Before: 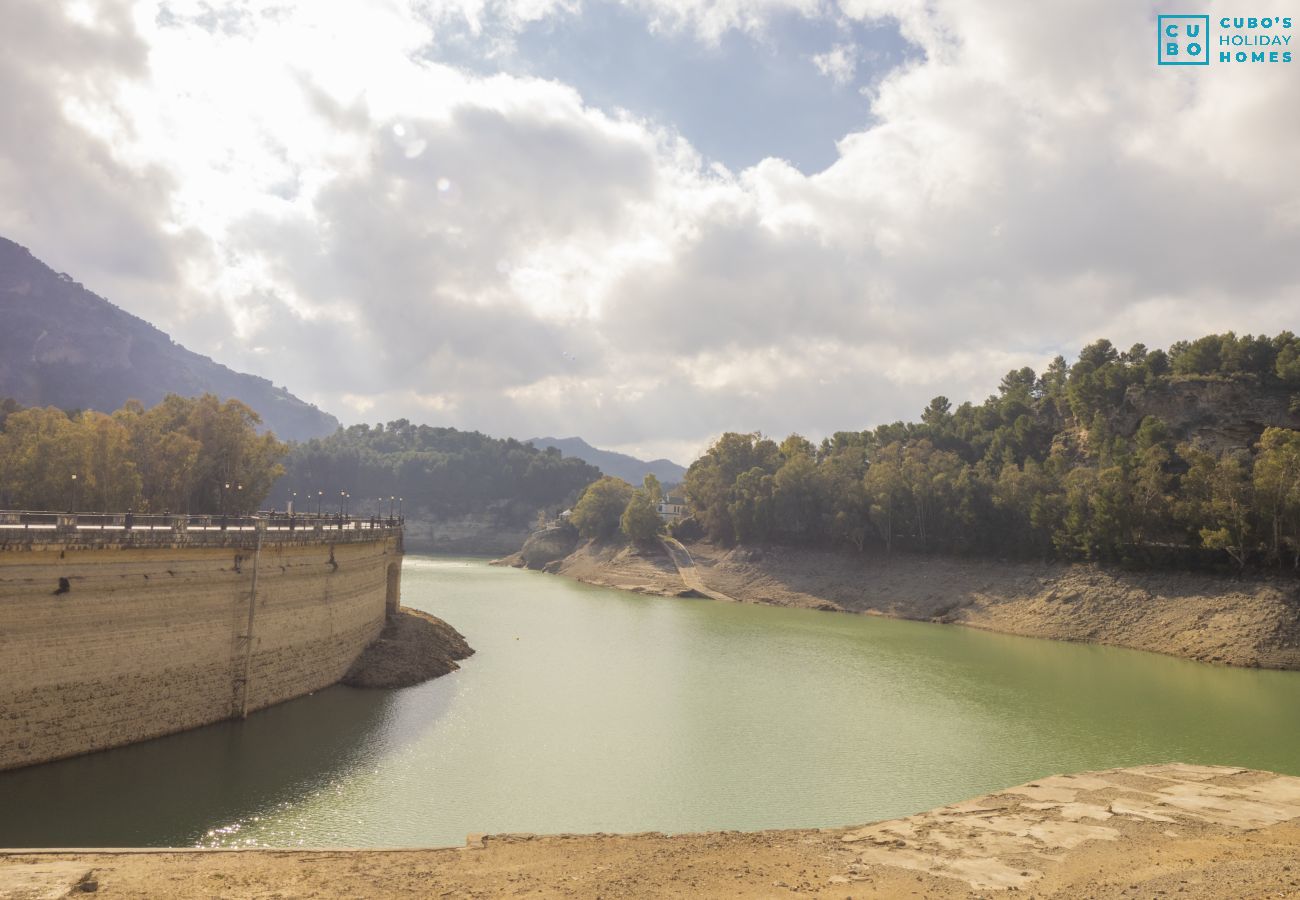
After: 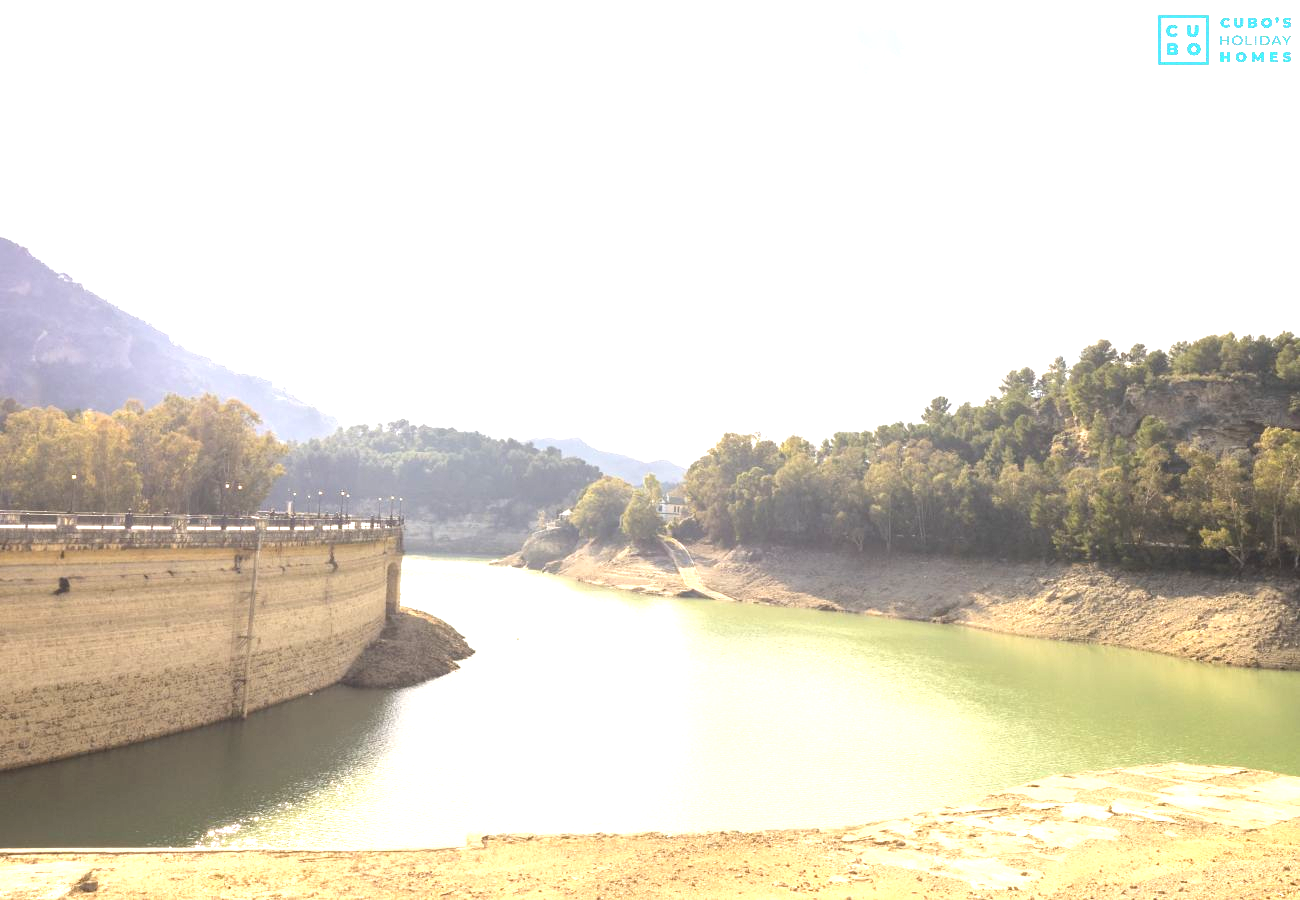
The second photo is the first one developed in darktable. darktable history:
contrast brightness saturation: saturation -0.05
exposure: black level correction 0, exposure 1.45 EV, compensate exposure bias true, compensate highlight preservation false
